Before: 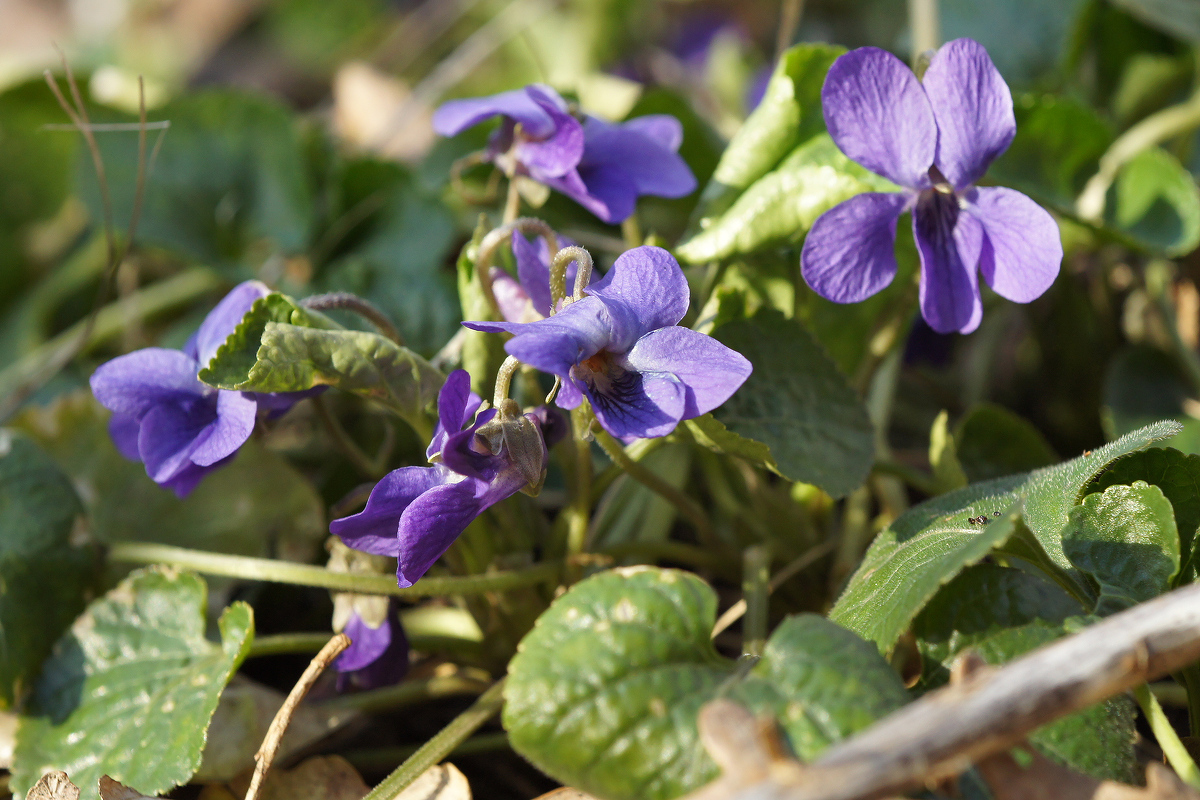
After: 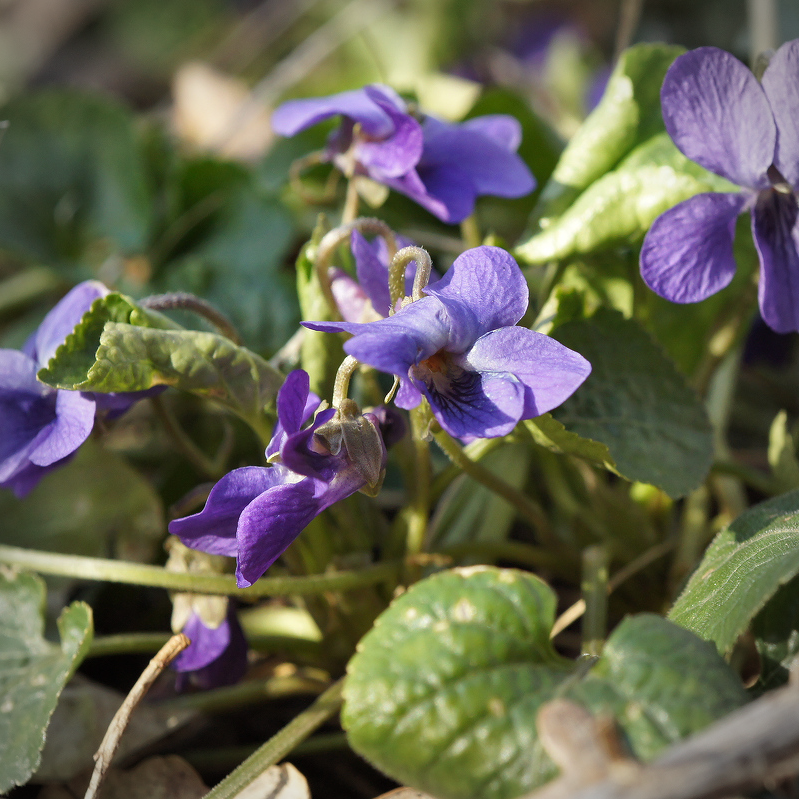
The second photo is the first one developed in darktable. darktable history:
vignetting: on, module defaults
crop and rotate: left 13.465%, right 19.905%
shadows and highlights: radius 117.26, shadows 42.18, highlights -62.35, soften with gaussian
